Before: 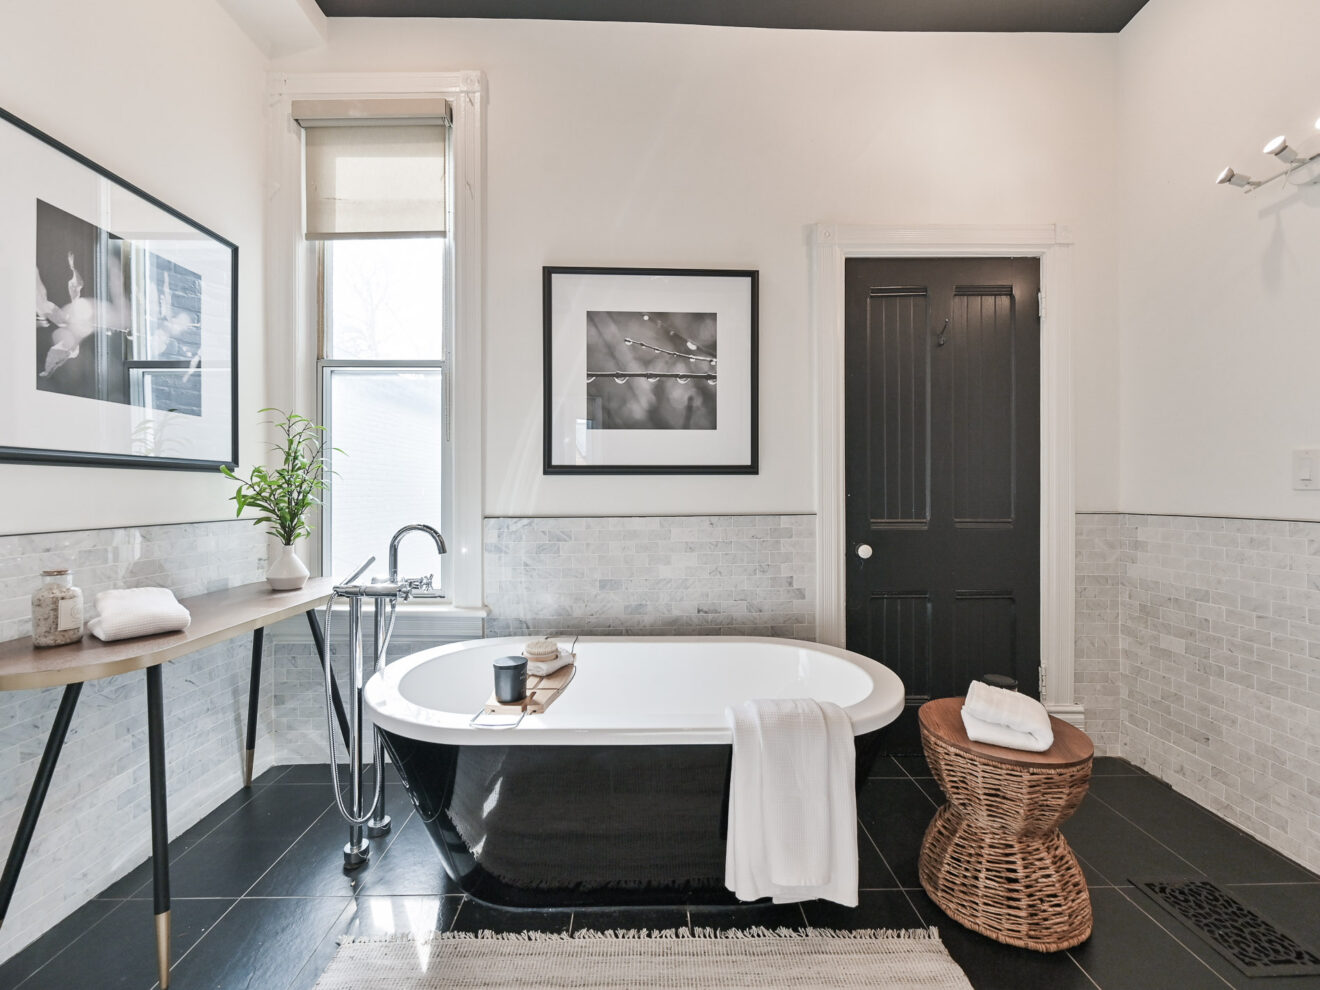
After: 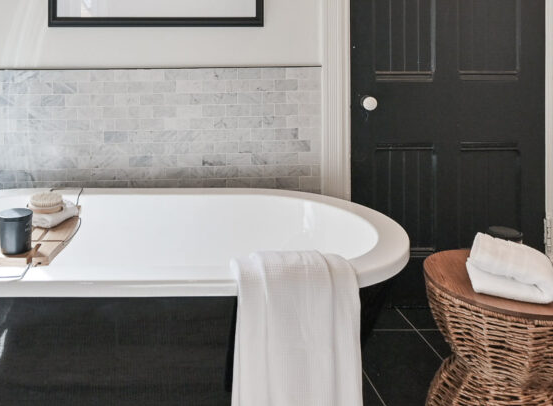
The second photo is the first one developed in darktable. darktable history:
tone equalizer: edges refinement/feathering 500, mask exposure compensation -1.57 EV, preserve details no
crop: left 37.511%, top 45.269%, right 20.551%, bottom 13.714%
